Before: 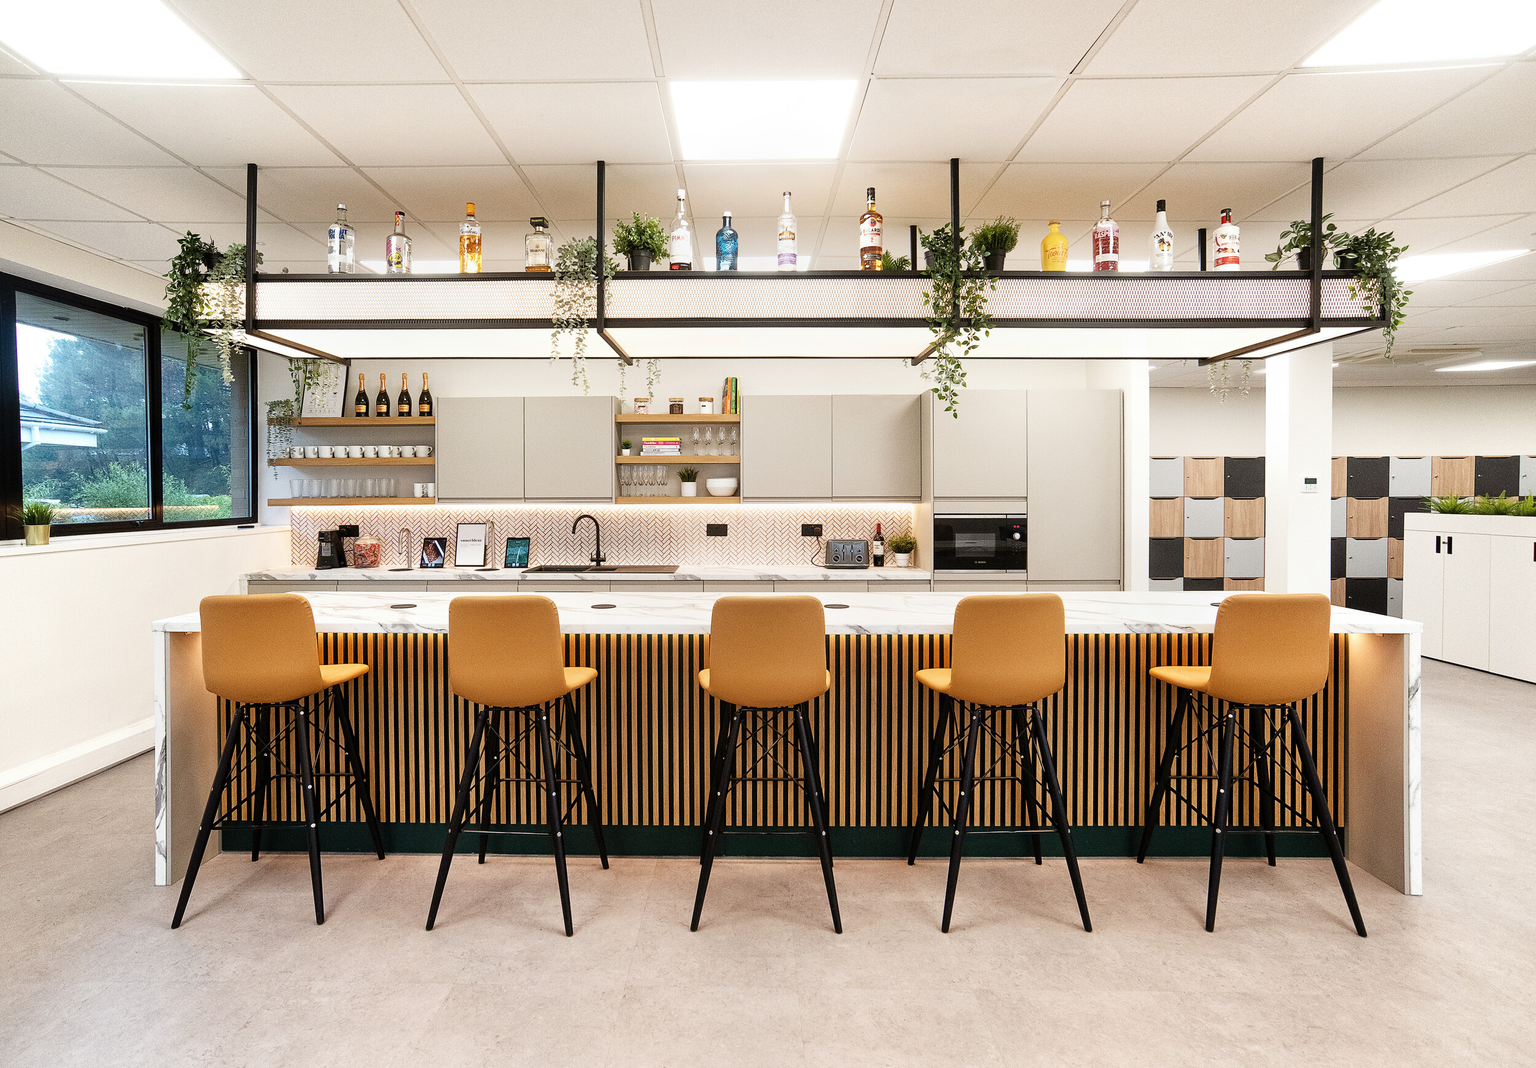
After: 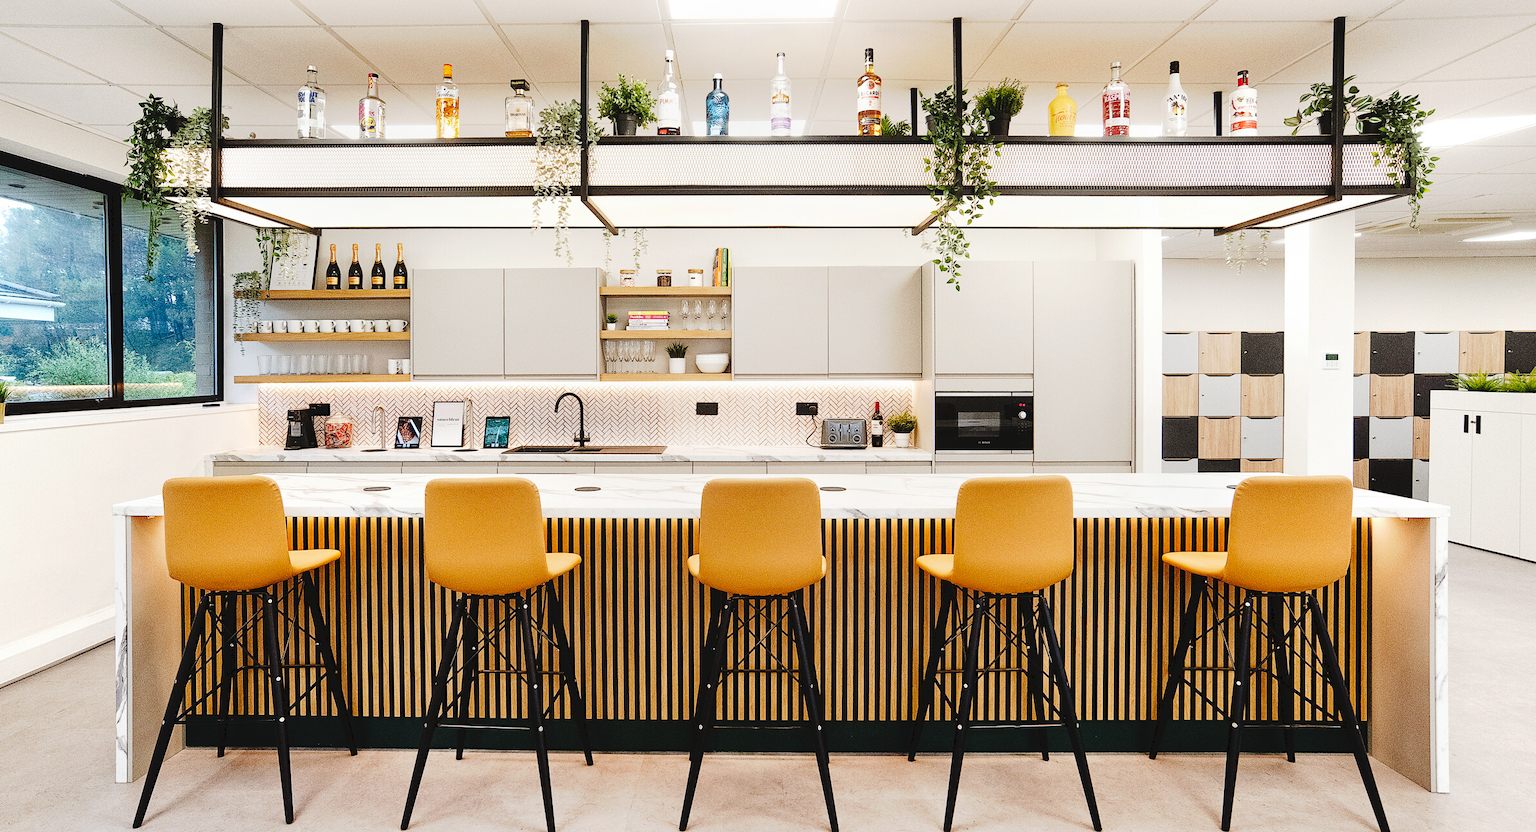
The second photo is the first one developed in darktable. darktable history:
crop and rotate: left 2.991%, top 13.302%, right 1.981%, bottom 12.636%
tone curve: curves: ch0 [(0, 0) (0.003, 0.054) (0.011, 0.057) (0.025, 0.056) (0.044, 0.062) (0.069, 0.071) (0.1, 0.088) (0.136, 0.111) (0.177, 0.146) (0.224, 0.19) (0.277, 0.261) (0.335, 0.363) (0.399, 0.458) (0.468, 0.562) (0.543, 0.653) (0.623, 0.725) (0.709, 0.801) (0.801, 0.853) (0.898, 0.915) (1, 1)], preserve colors none
